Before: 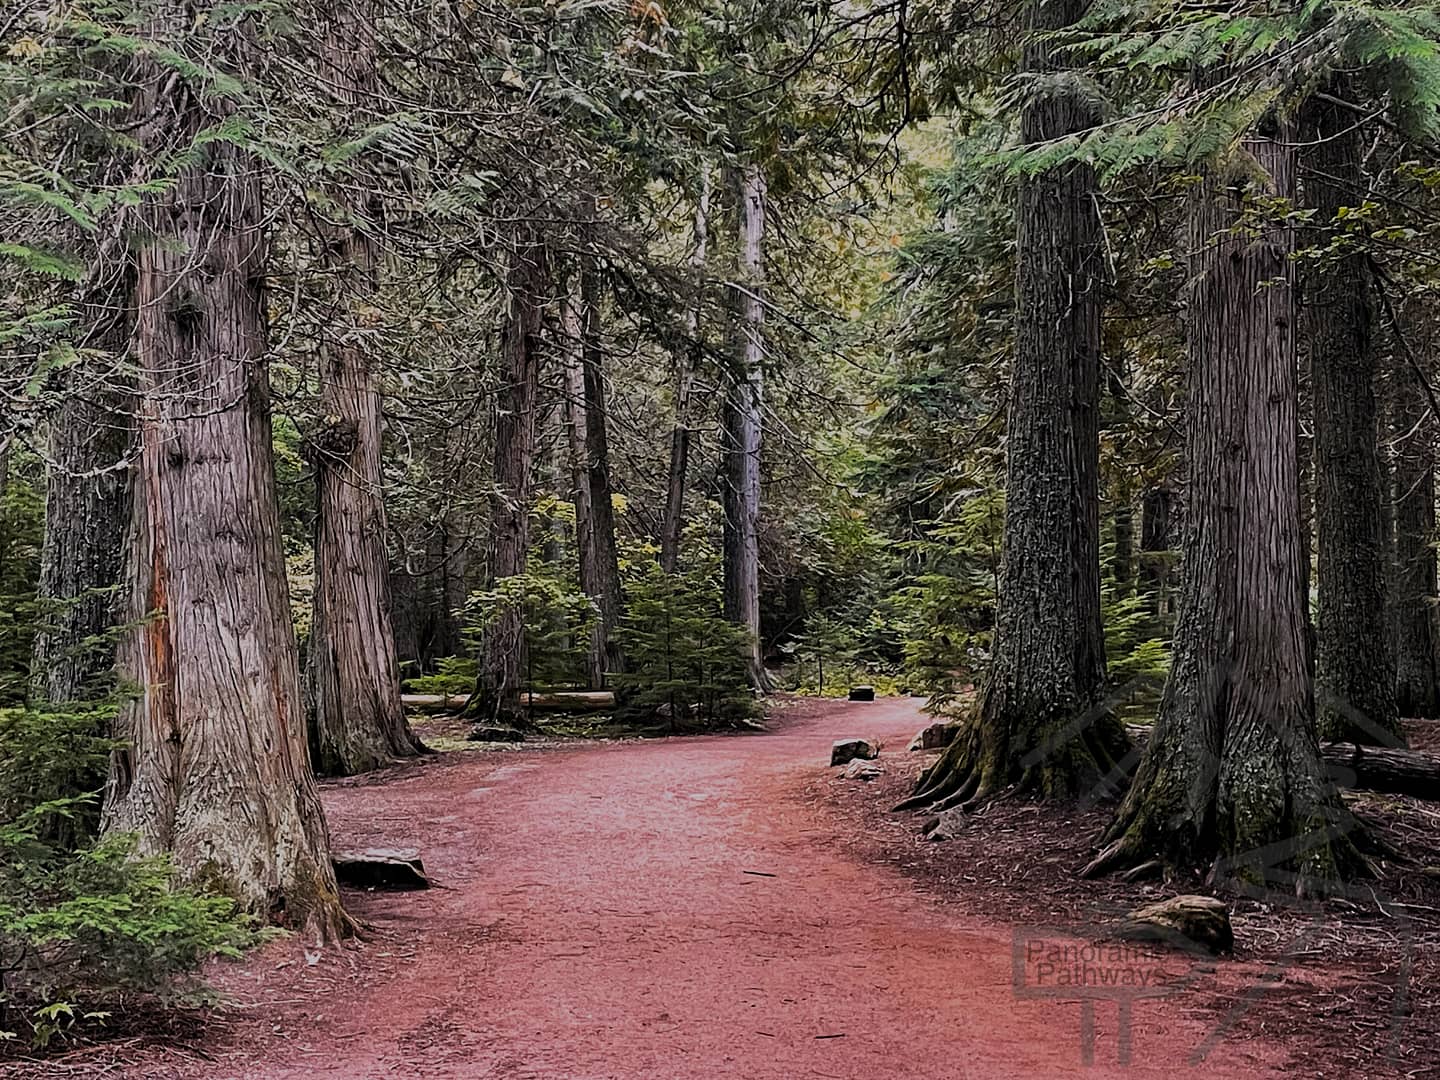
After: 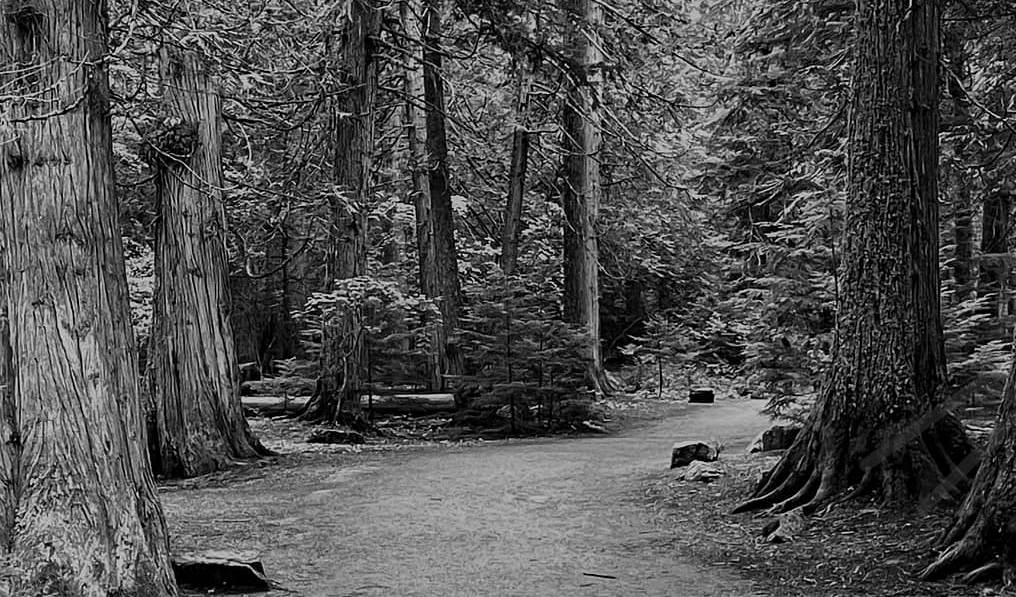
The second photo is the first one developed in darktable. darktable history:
crop: left 11.123%, top 27.61%, right 18.3%, bottom 17.034%
monochrome: on, module defaults
